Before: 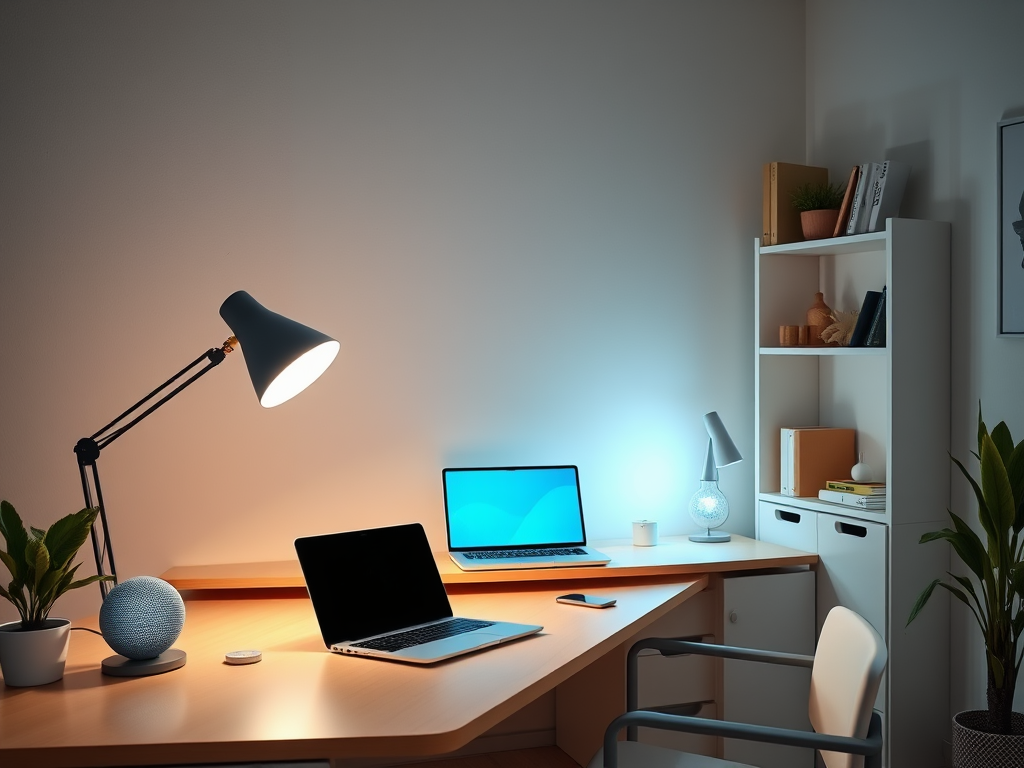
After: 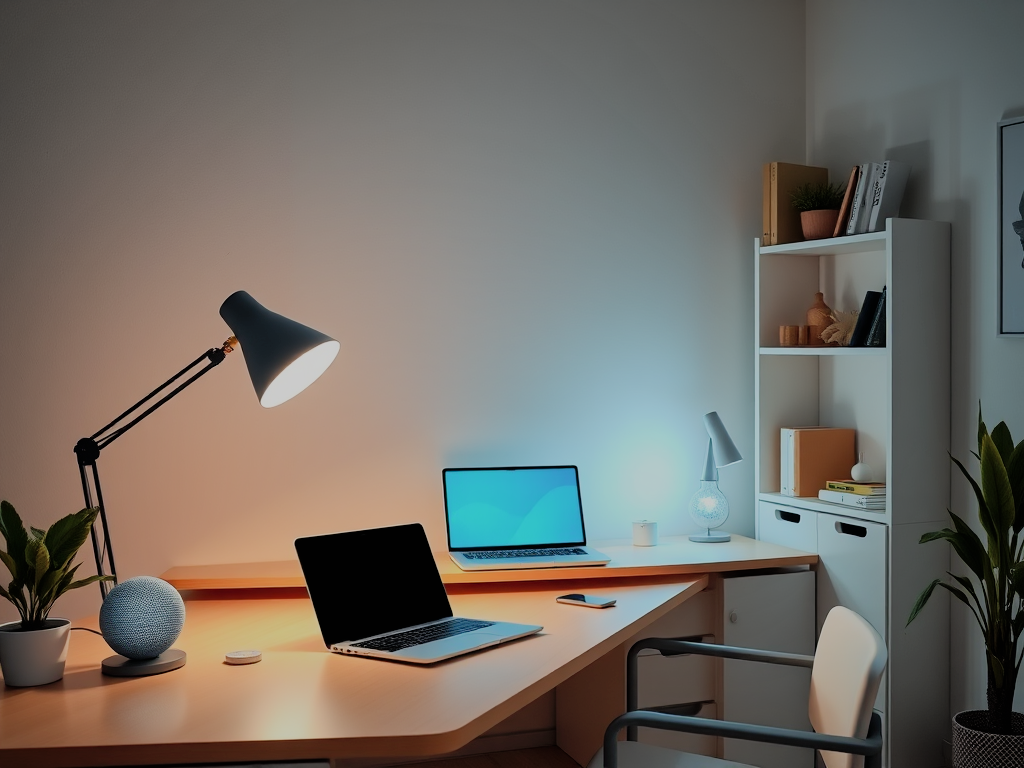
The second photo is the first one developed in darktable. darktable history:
shadows and highlights: on, module defaults
filmic rgb: black relative exposure -7.65 EV, white relative exposure 4.56 EV, hardness 3.61
